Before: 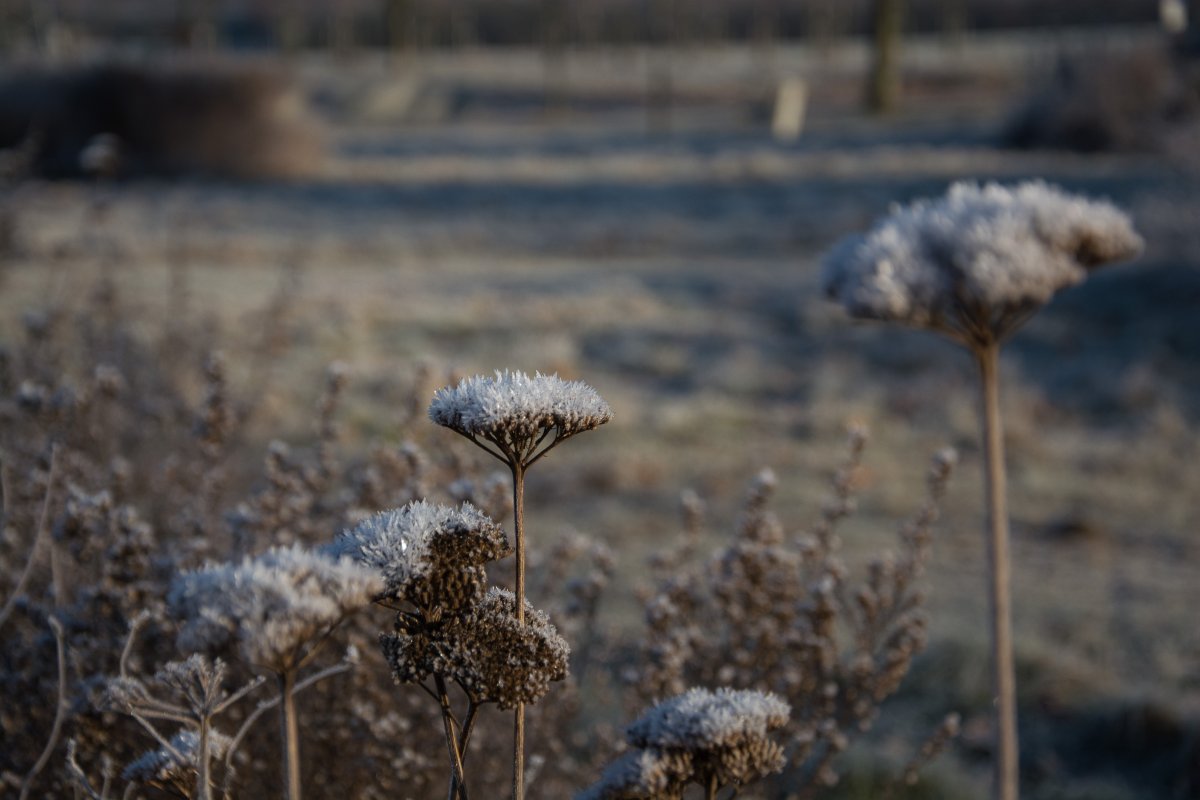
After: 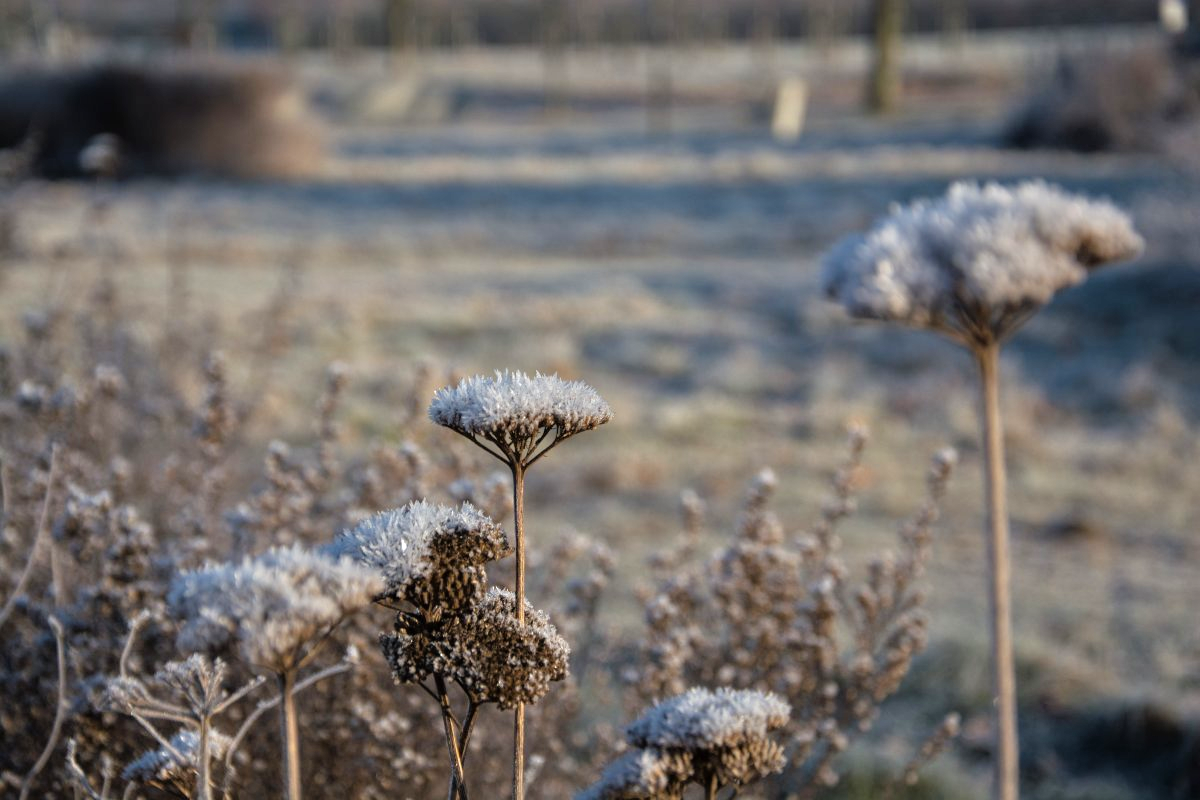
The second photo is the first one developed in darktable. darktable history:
tone equalizer: -7 EV 0.144 EV, -6 EV 0.619 EV, -5 EV 1.15 EV, -4 EV 1.31 EV, -3 EV 1.16 EV, -2 EV 0.6 EV, -1 EV 0.156 EV, mask exposure compensation -0.501 EV
